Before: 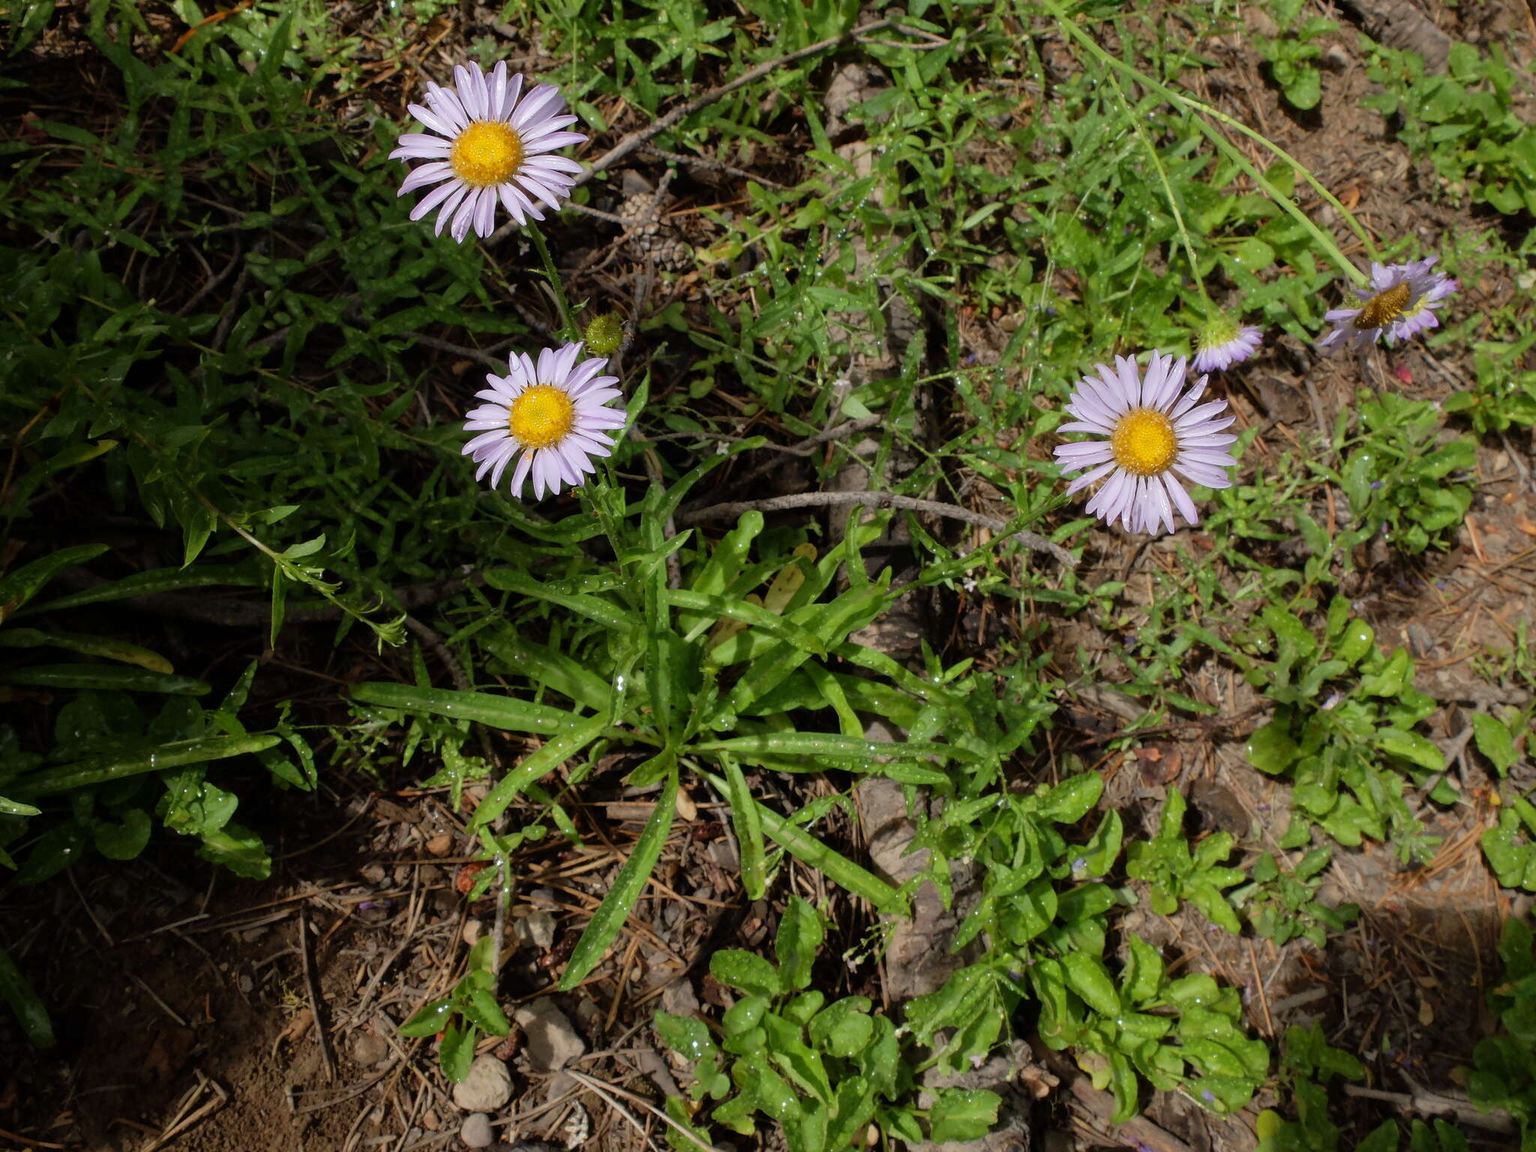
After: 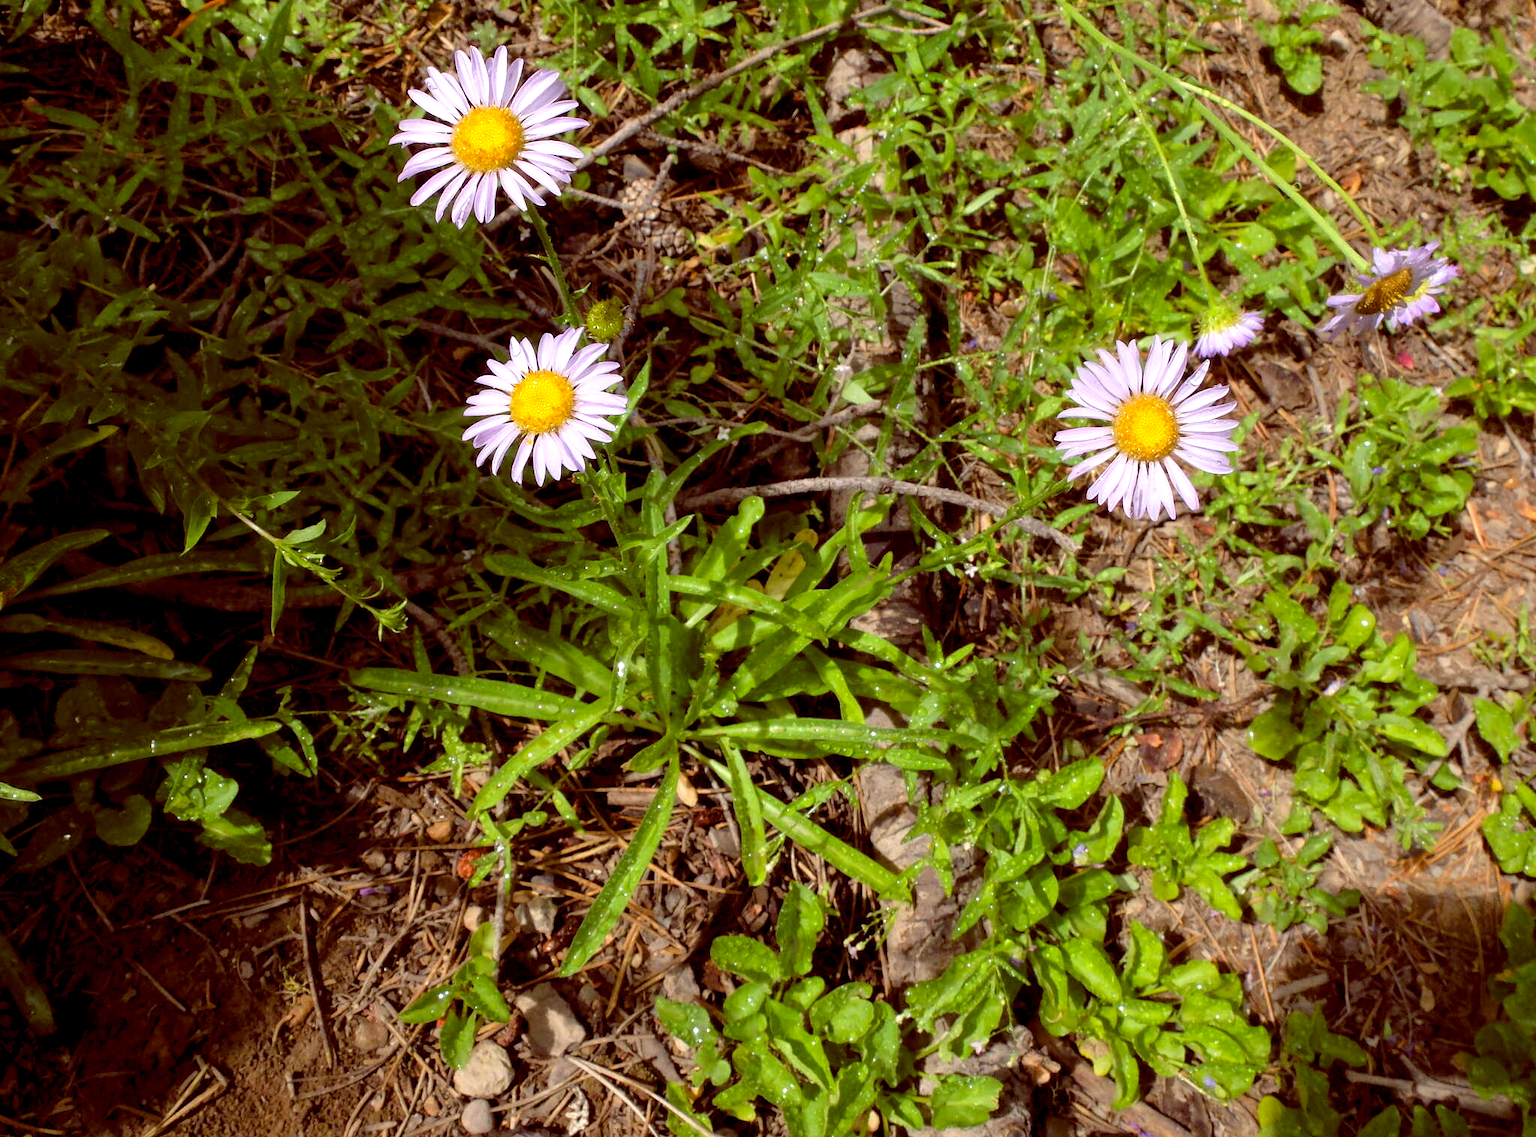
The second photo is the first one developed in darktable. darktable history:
crop: top 1.34%, right 0.051%
exposure: exposure 0.757 EV, compensate highlight preservation false
color balance rgb: global offset › luminance -0.208%, global offset › chroma 0.269%, linear chroma grading › global chroma 0.951%, perceptual saturation grading › global saturation 7.51%, perceptual saturation grading › shadows 4.006%, global vibrance 9.303%
